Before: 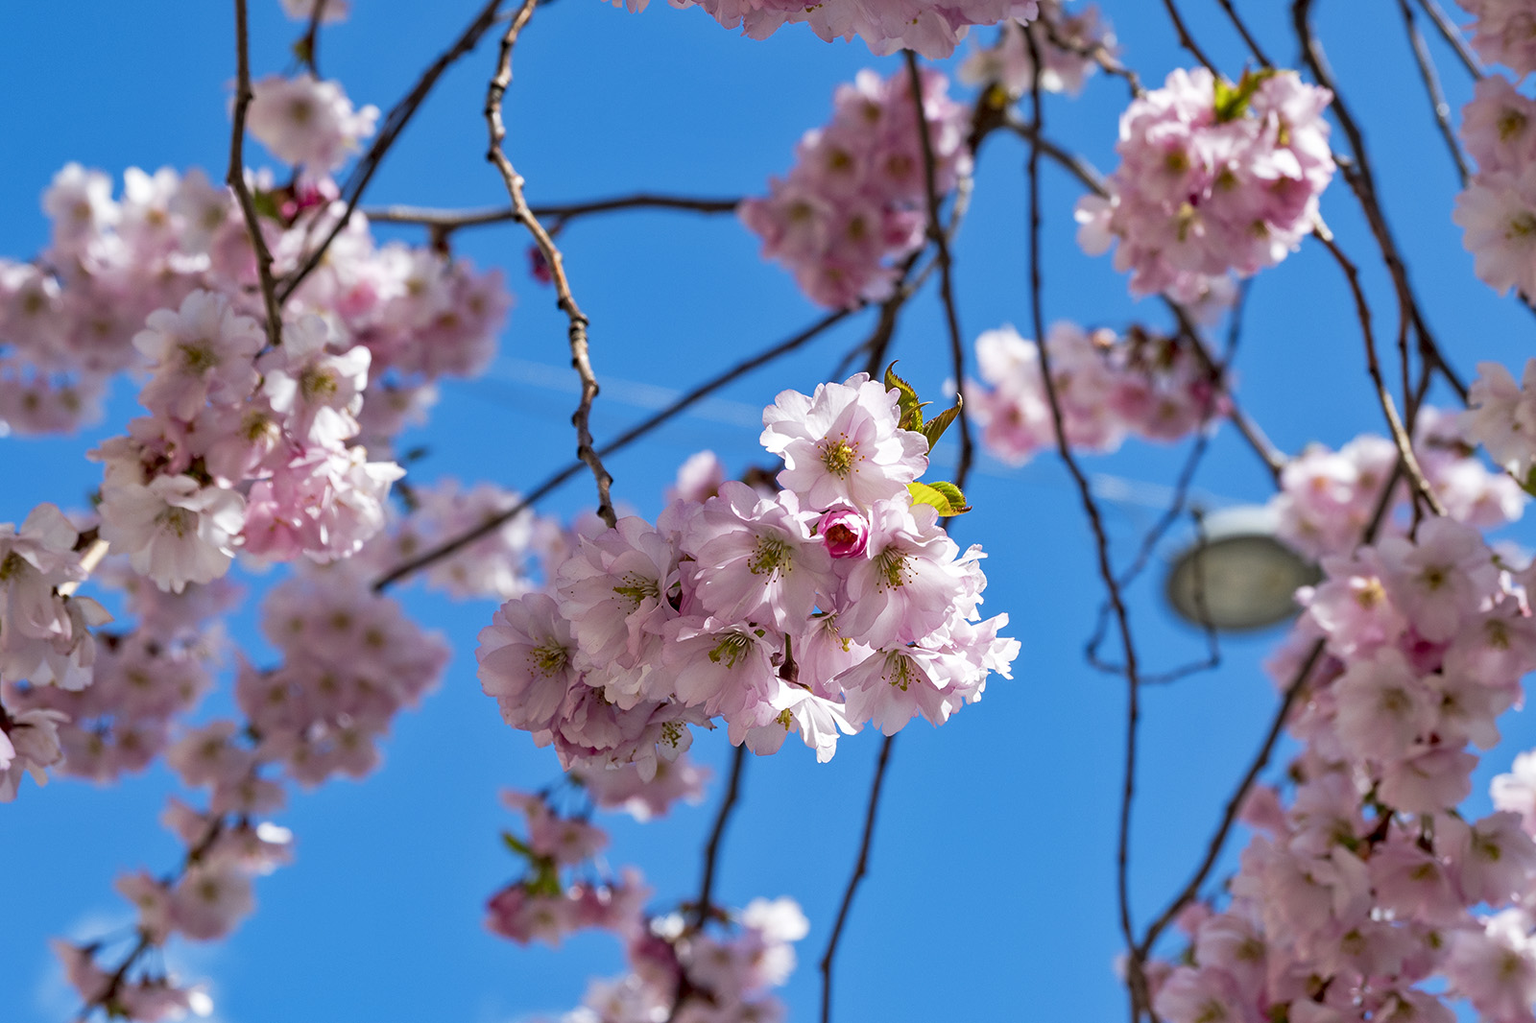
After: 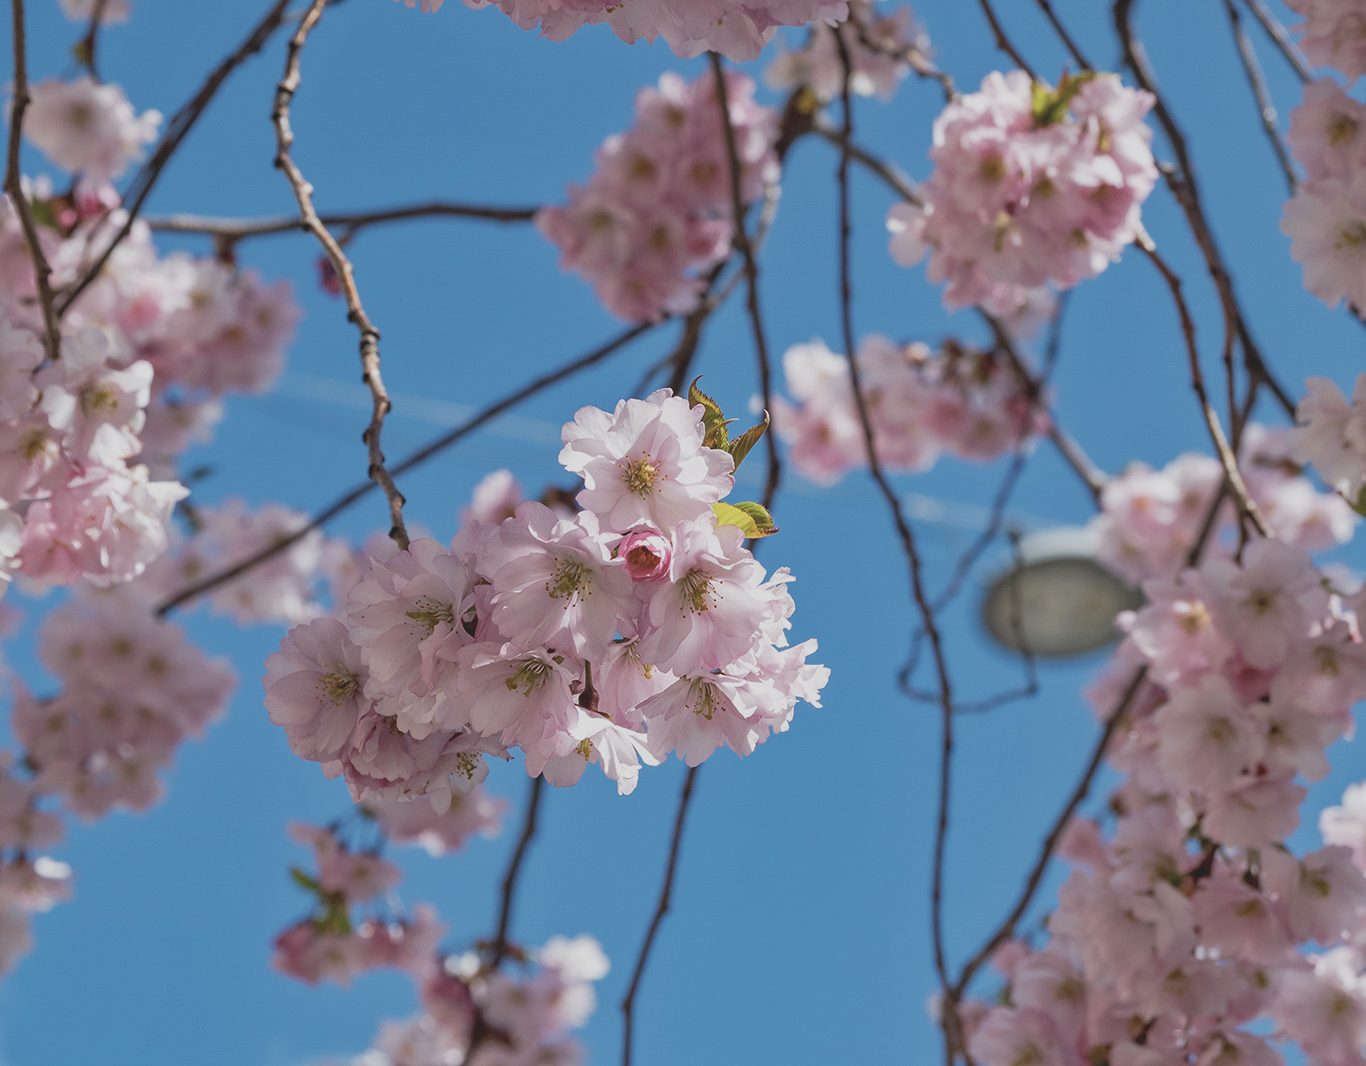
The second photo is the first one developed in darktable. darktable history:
contrast brightness saturation: contrast -0.26, saturation -0.43
crop and rotate: left 14.584%
